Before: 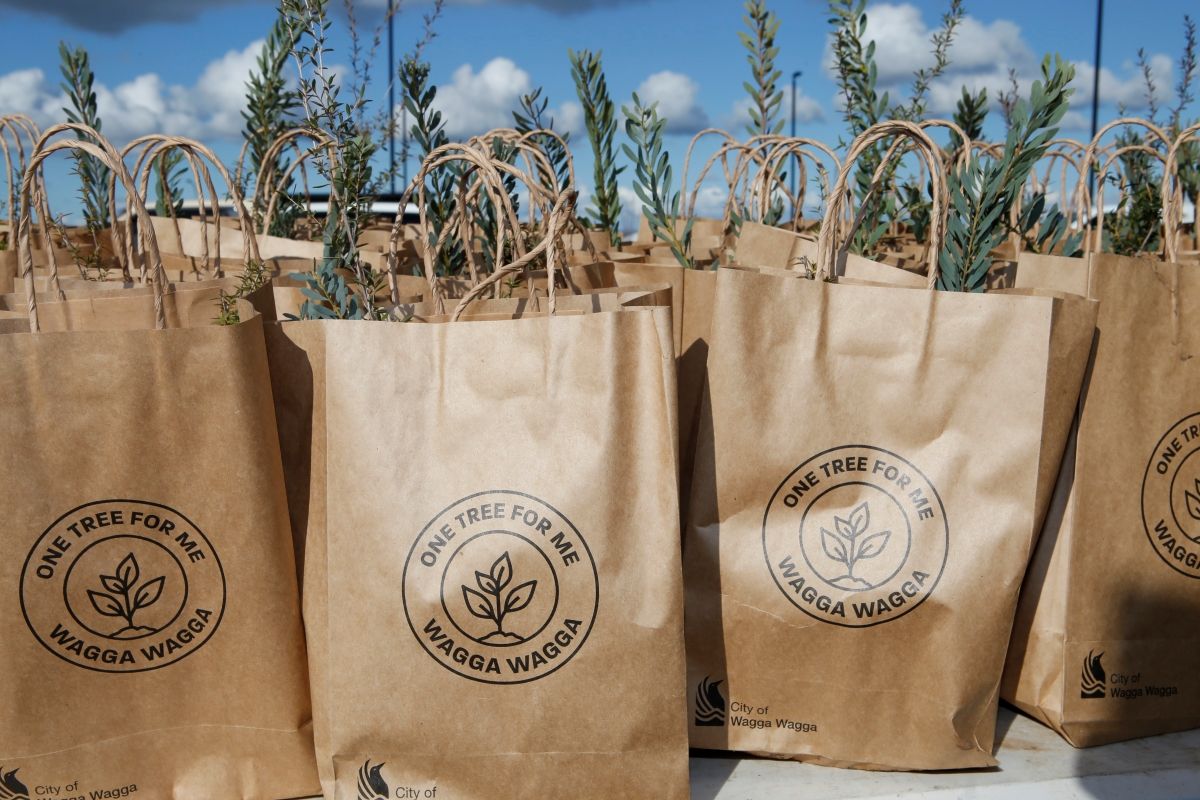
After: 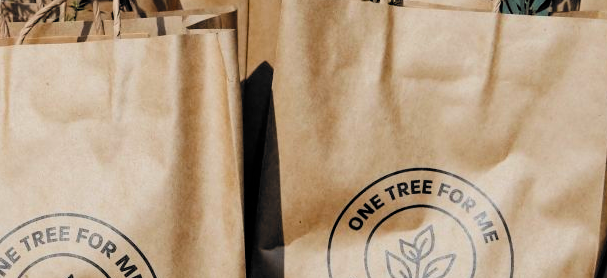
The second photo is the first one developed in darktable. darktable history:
haze removal: compatibility mode true, adaptive false
contrast brightness saturation: contrast 0.039, saturation 0.156
filmic rgb: black relative exposure -5.06 EV, white relative exposure 3.53 EV, hardness 3.17, contrast 1.199, highlights saturation mix -49.47%, color science v6 (2022)
crop: left 36.318%, top 34.744%, right 13.094%, bottom 30.439%
